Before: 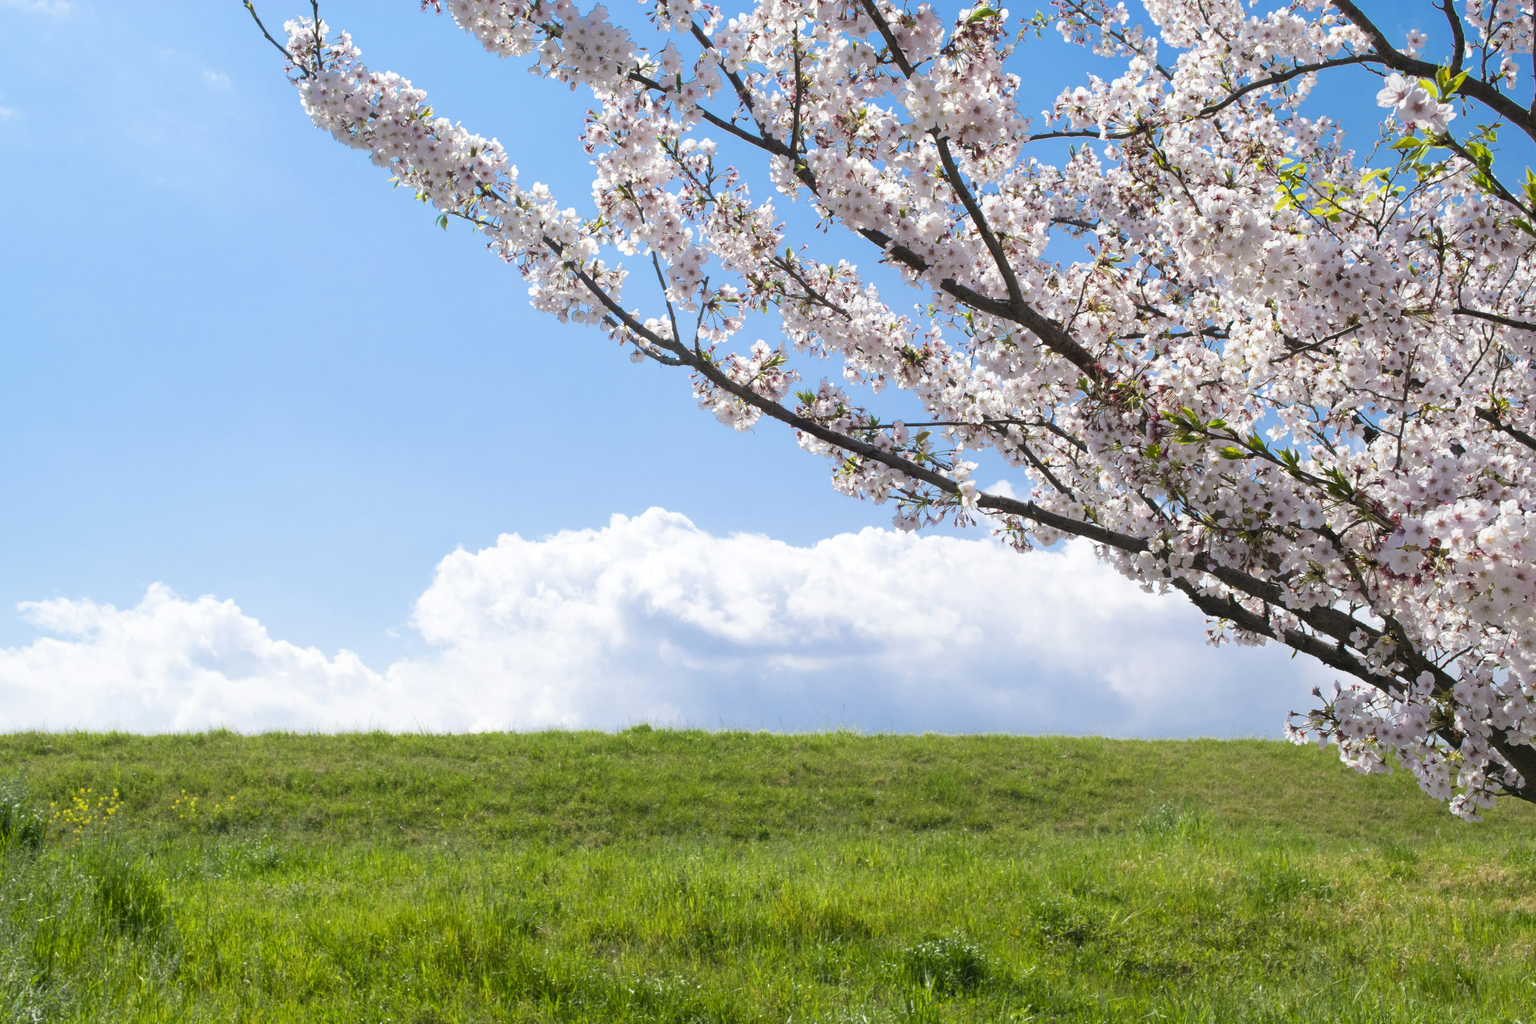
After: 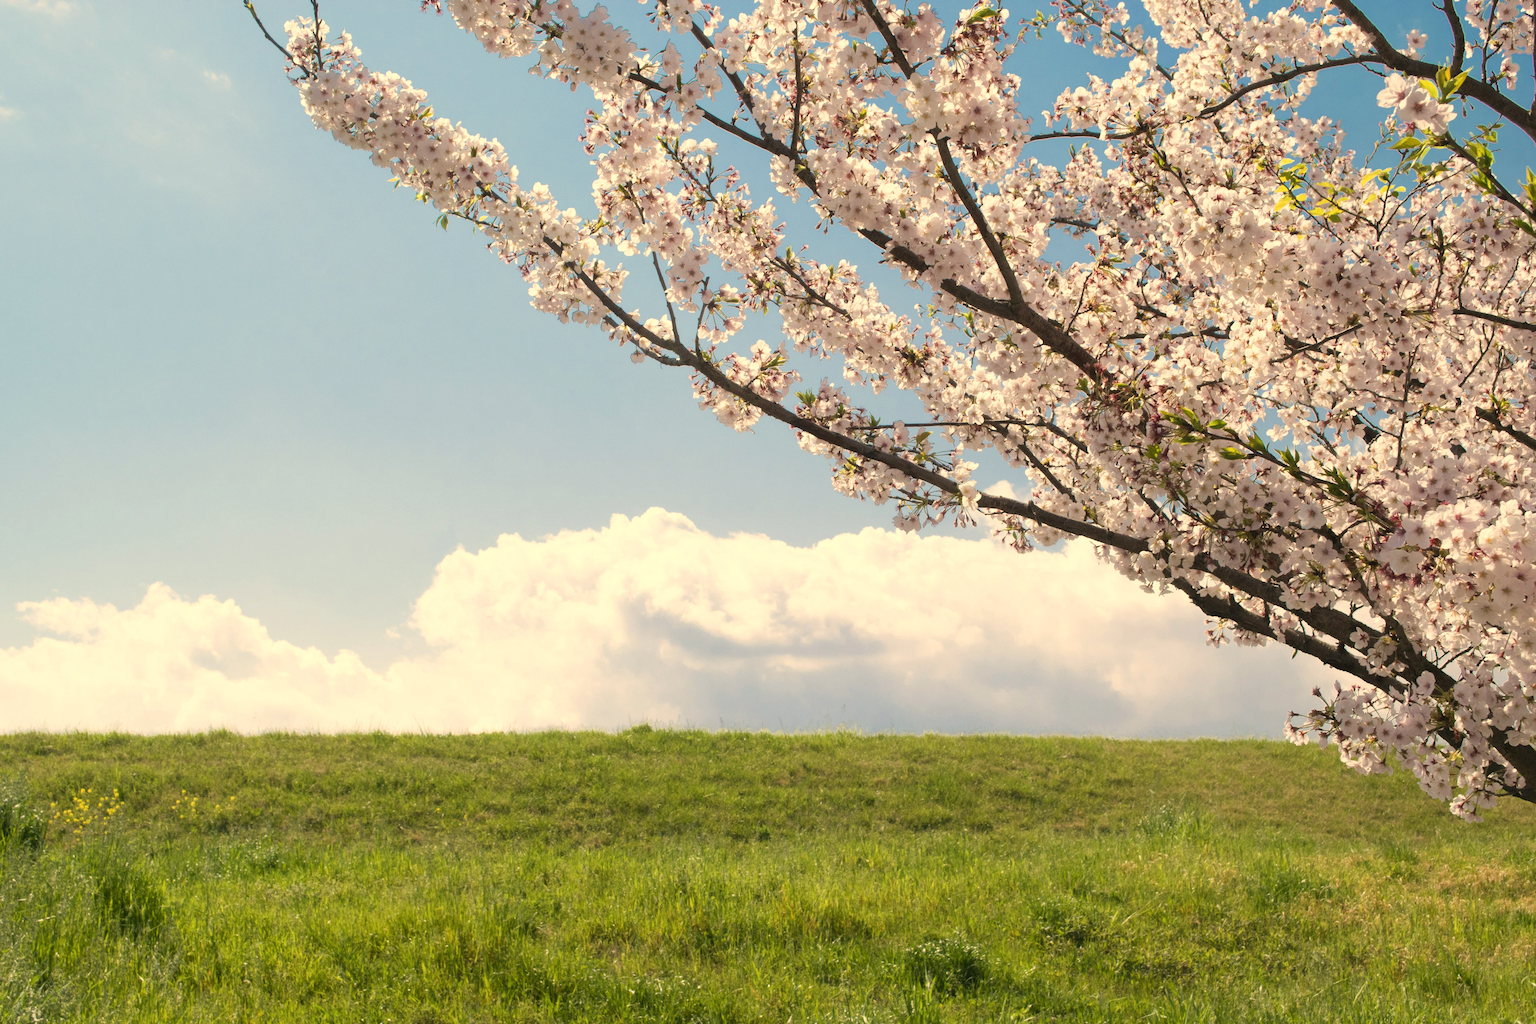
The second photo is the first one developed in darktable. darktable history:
color correction: saturation 0.98
white balance: red 1.138, green 0.996, blue 0.812
